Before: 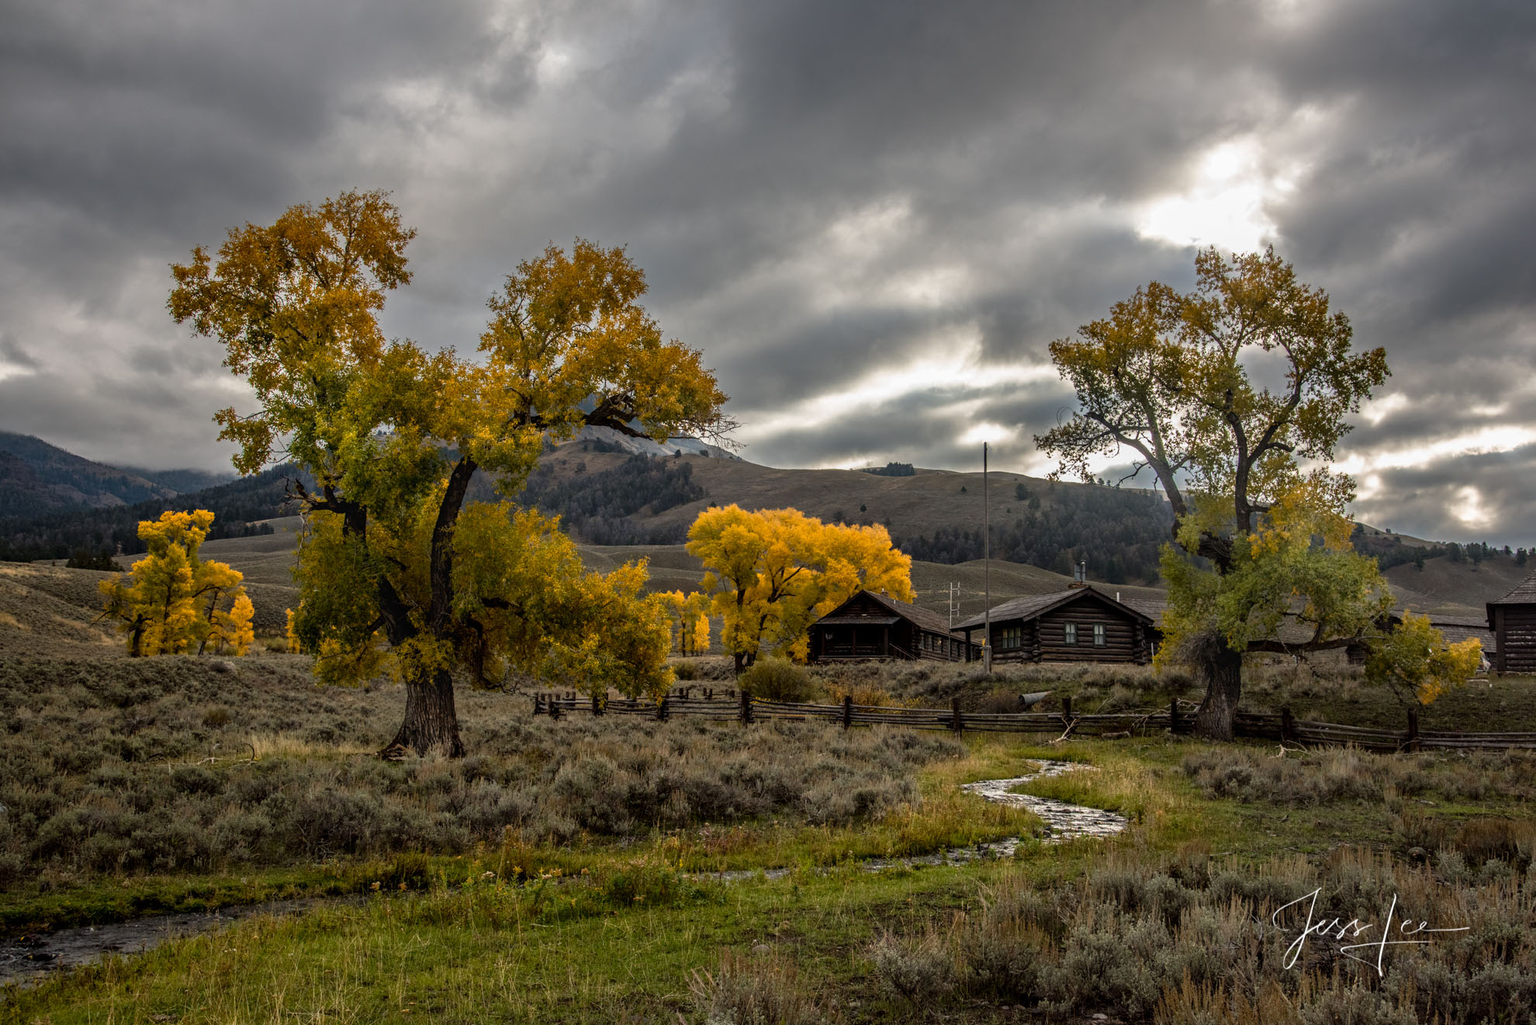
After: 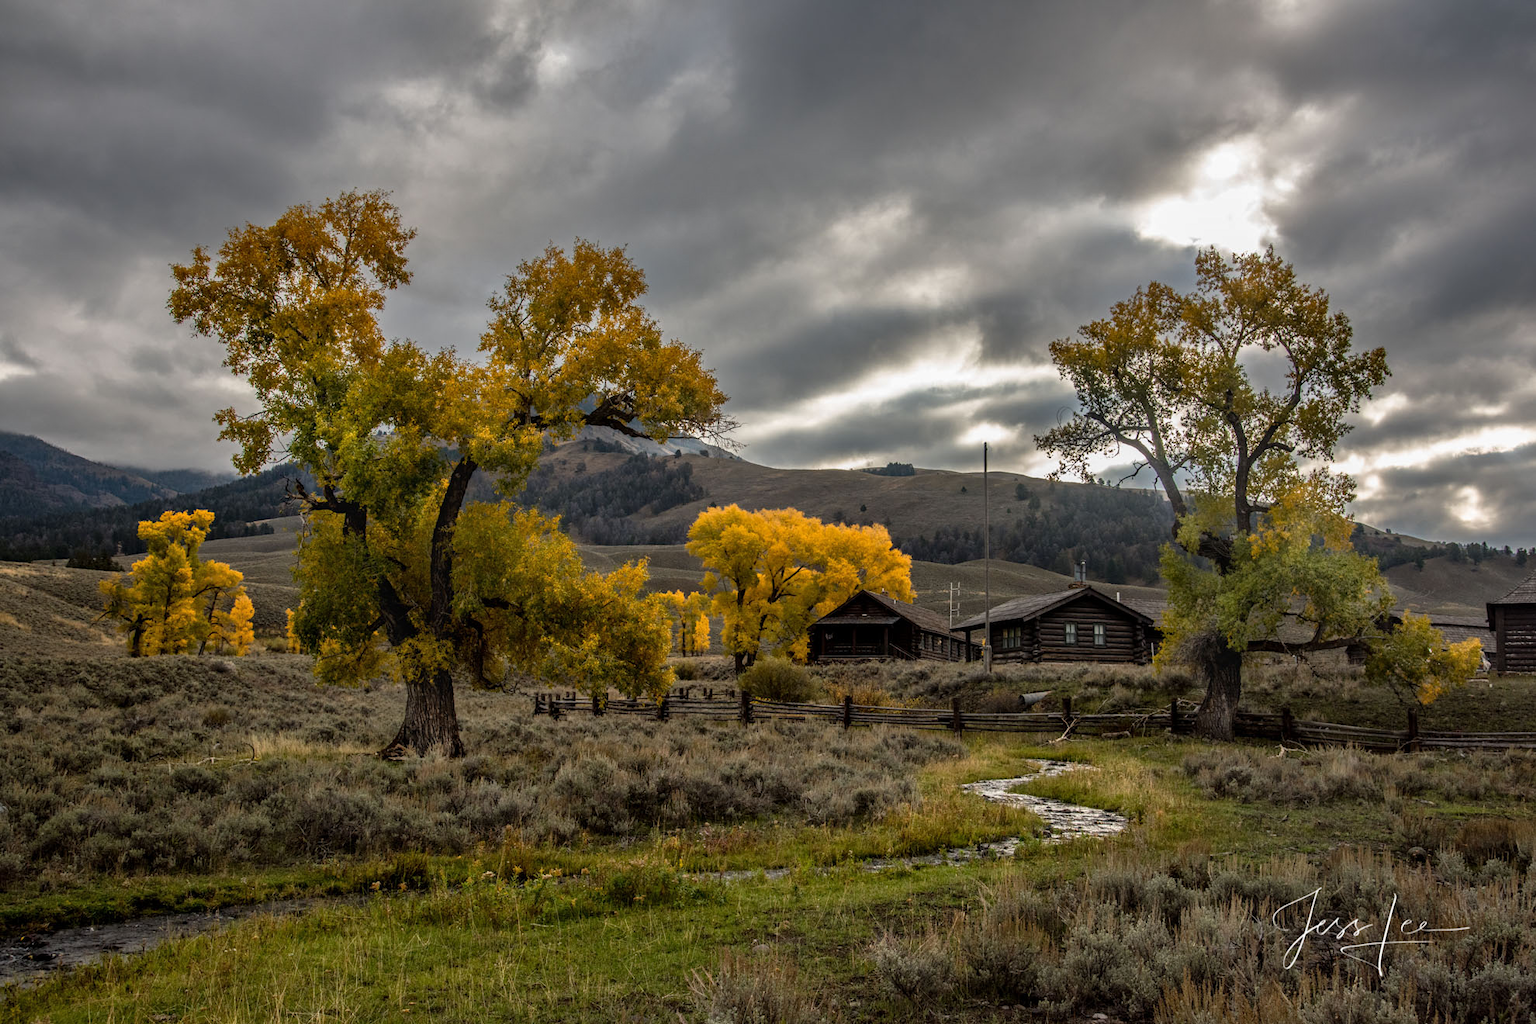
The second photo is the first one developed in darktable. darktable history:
shadows and highlights: shadows 20.83, highlights -81.87, highlights color adjustment 89.66%, soften with gaussian
